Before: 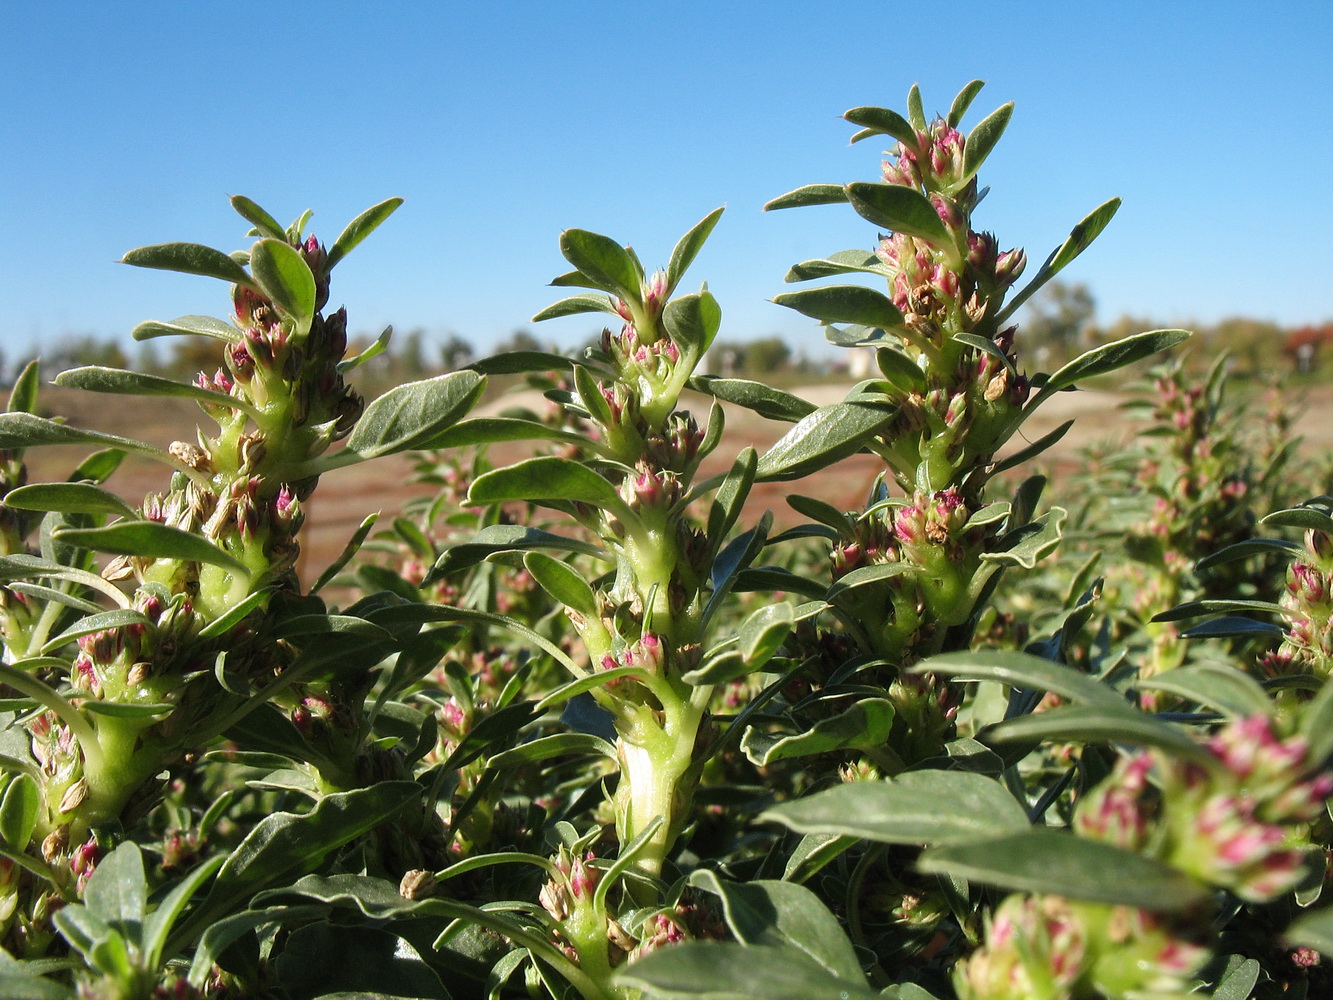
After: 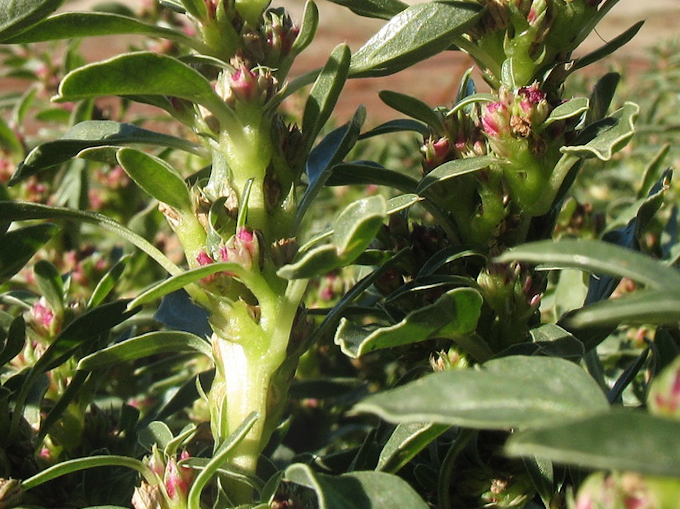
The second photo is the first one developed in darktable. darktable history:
crop: left 34.479%, top 38.822%, right 13.718%, bottom 5.172%
rotate and perspective: rotation -0.013°, lens shift (vertical) -0.027, lens shift (horizontal) 0.178, crop left 0.016, crop right 0.989, crop top 0.082, crop bottom 0.918
bloom: size 15%, threshold 97%, strength 7%
